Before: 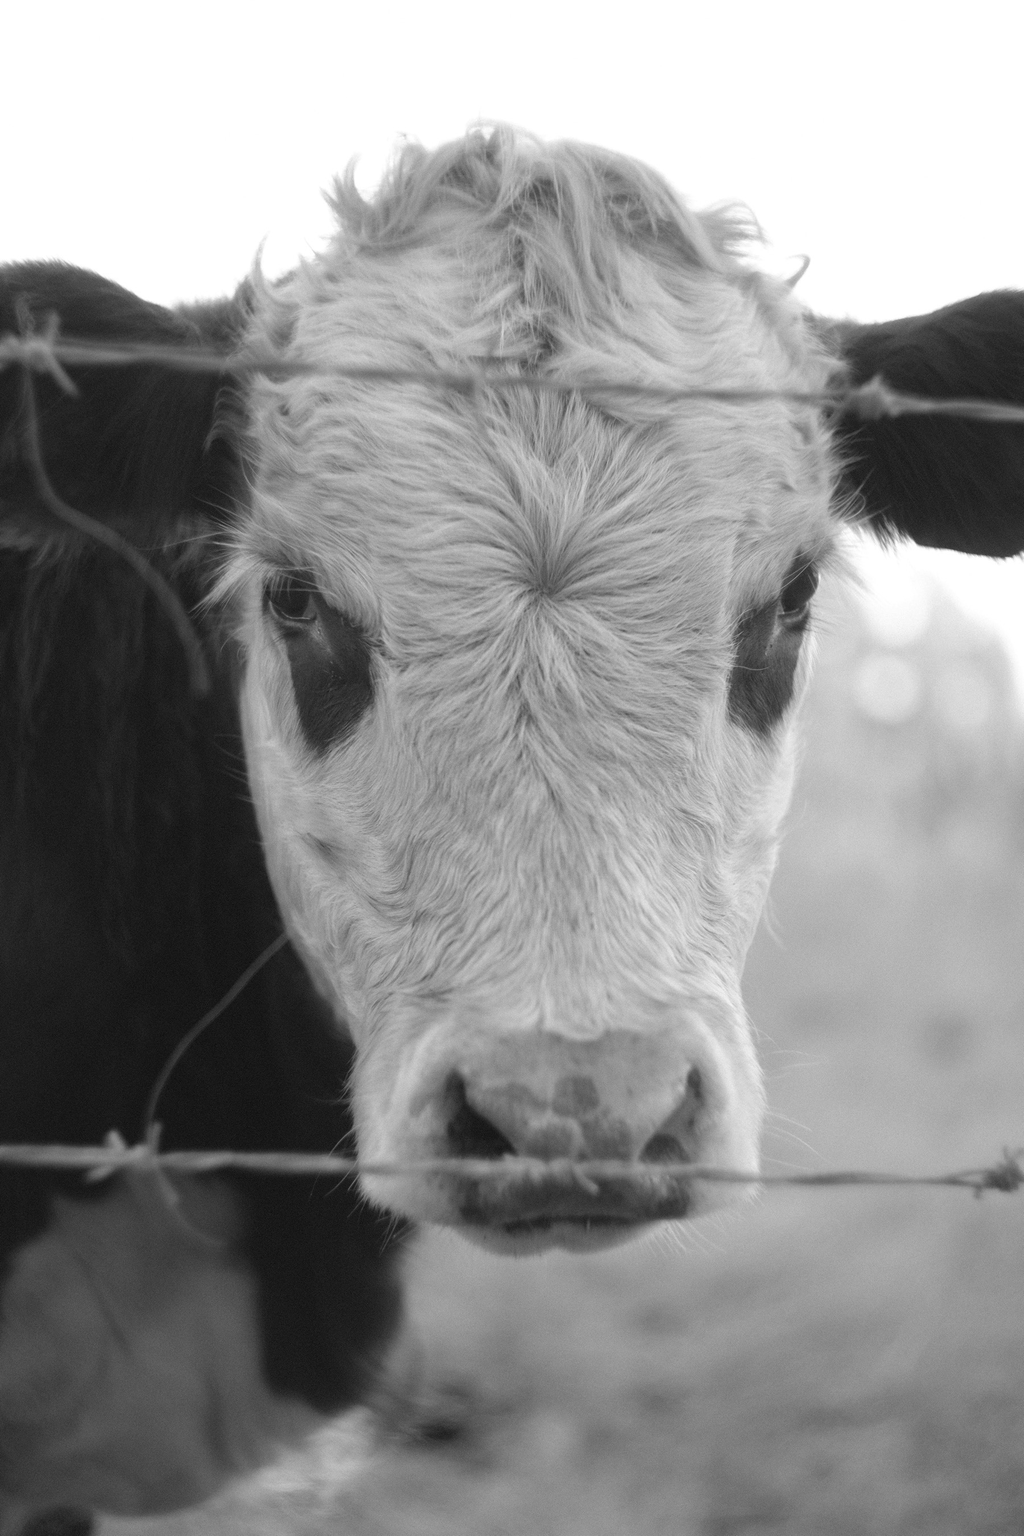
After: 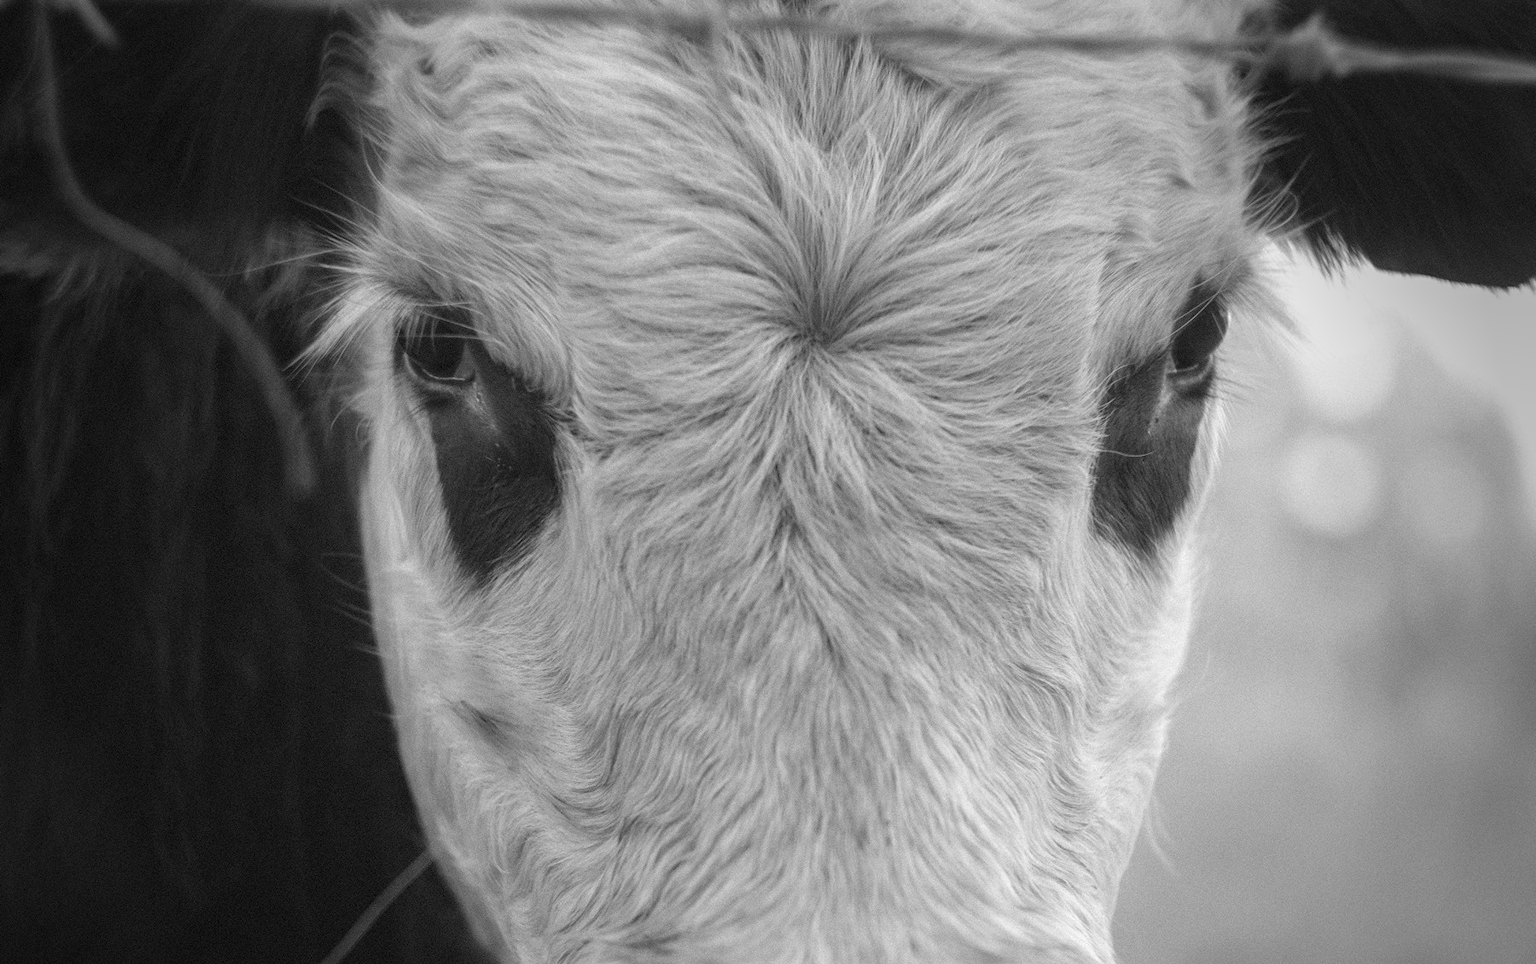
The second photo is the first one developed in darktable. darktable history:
vignetting: fall-off start 64.63%, center (-0.034, 0.148), width/height ratio 0.881
crop and rotate: top 23.84%, bottom 34.294%
local contrast: detail 130%
